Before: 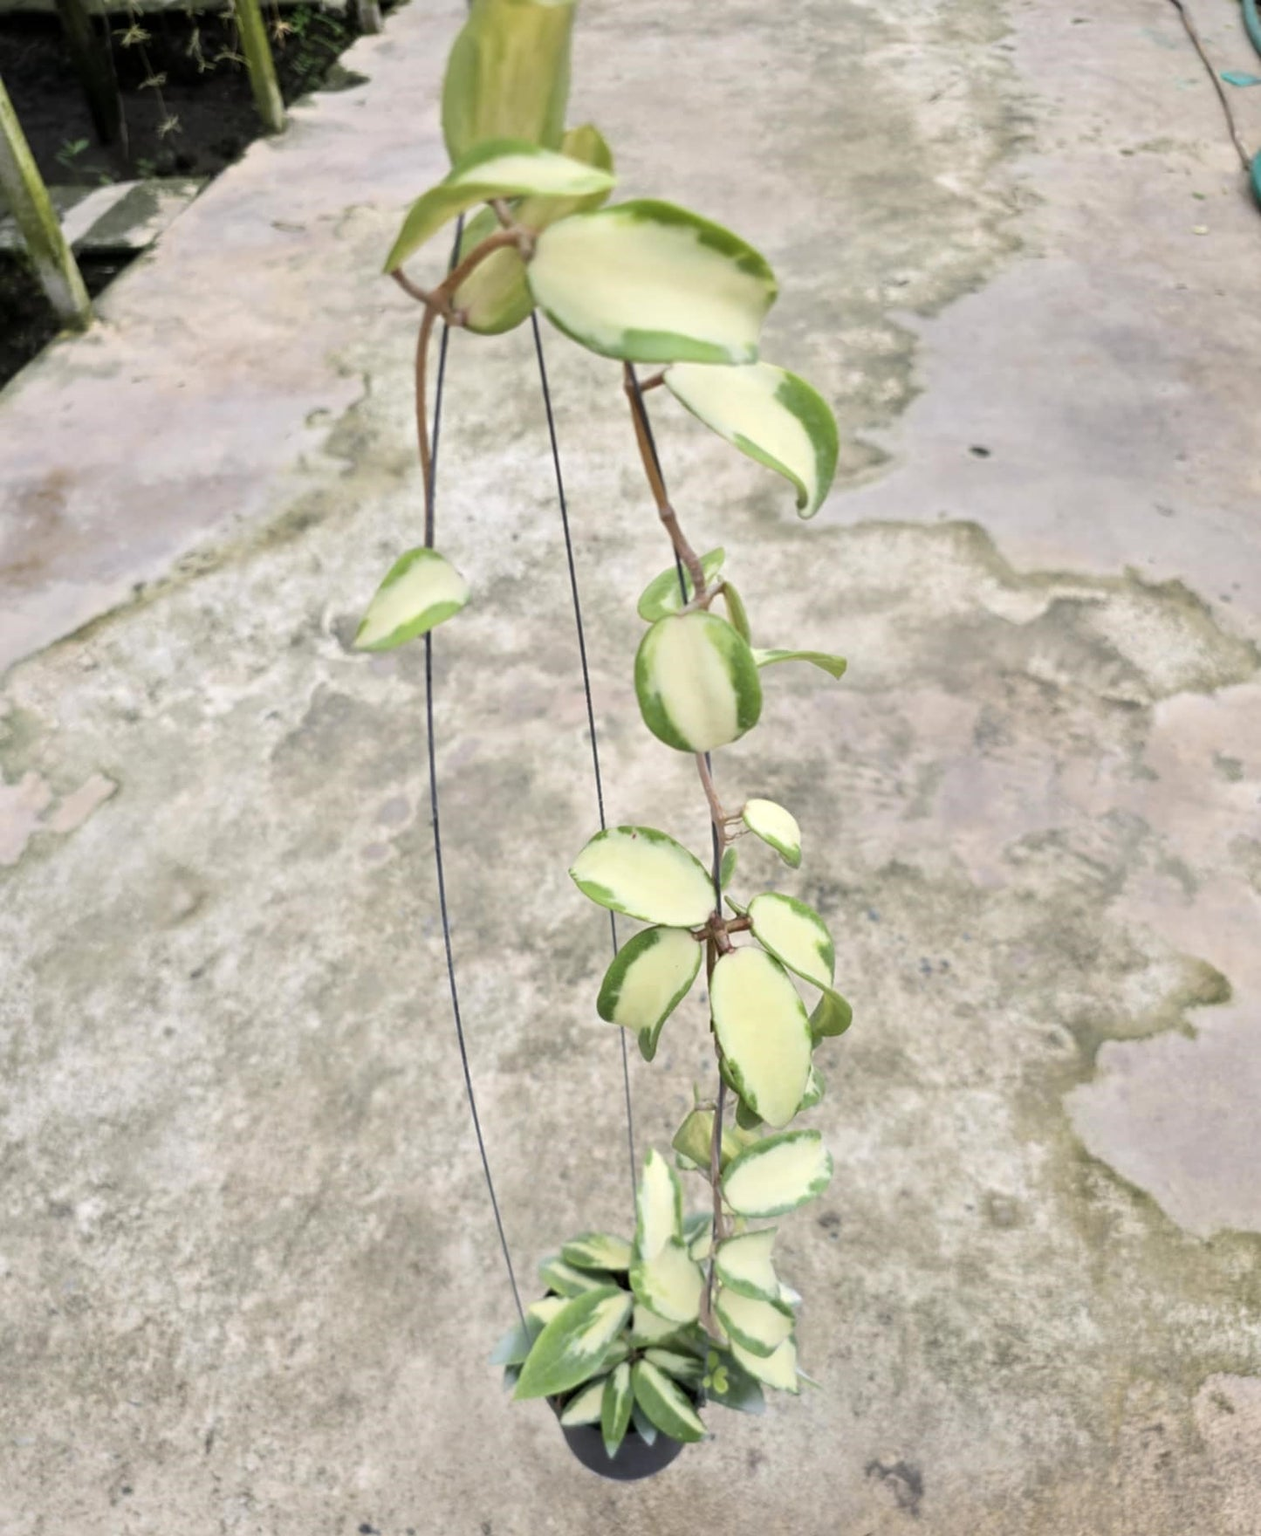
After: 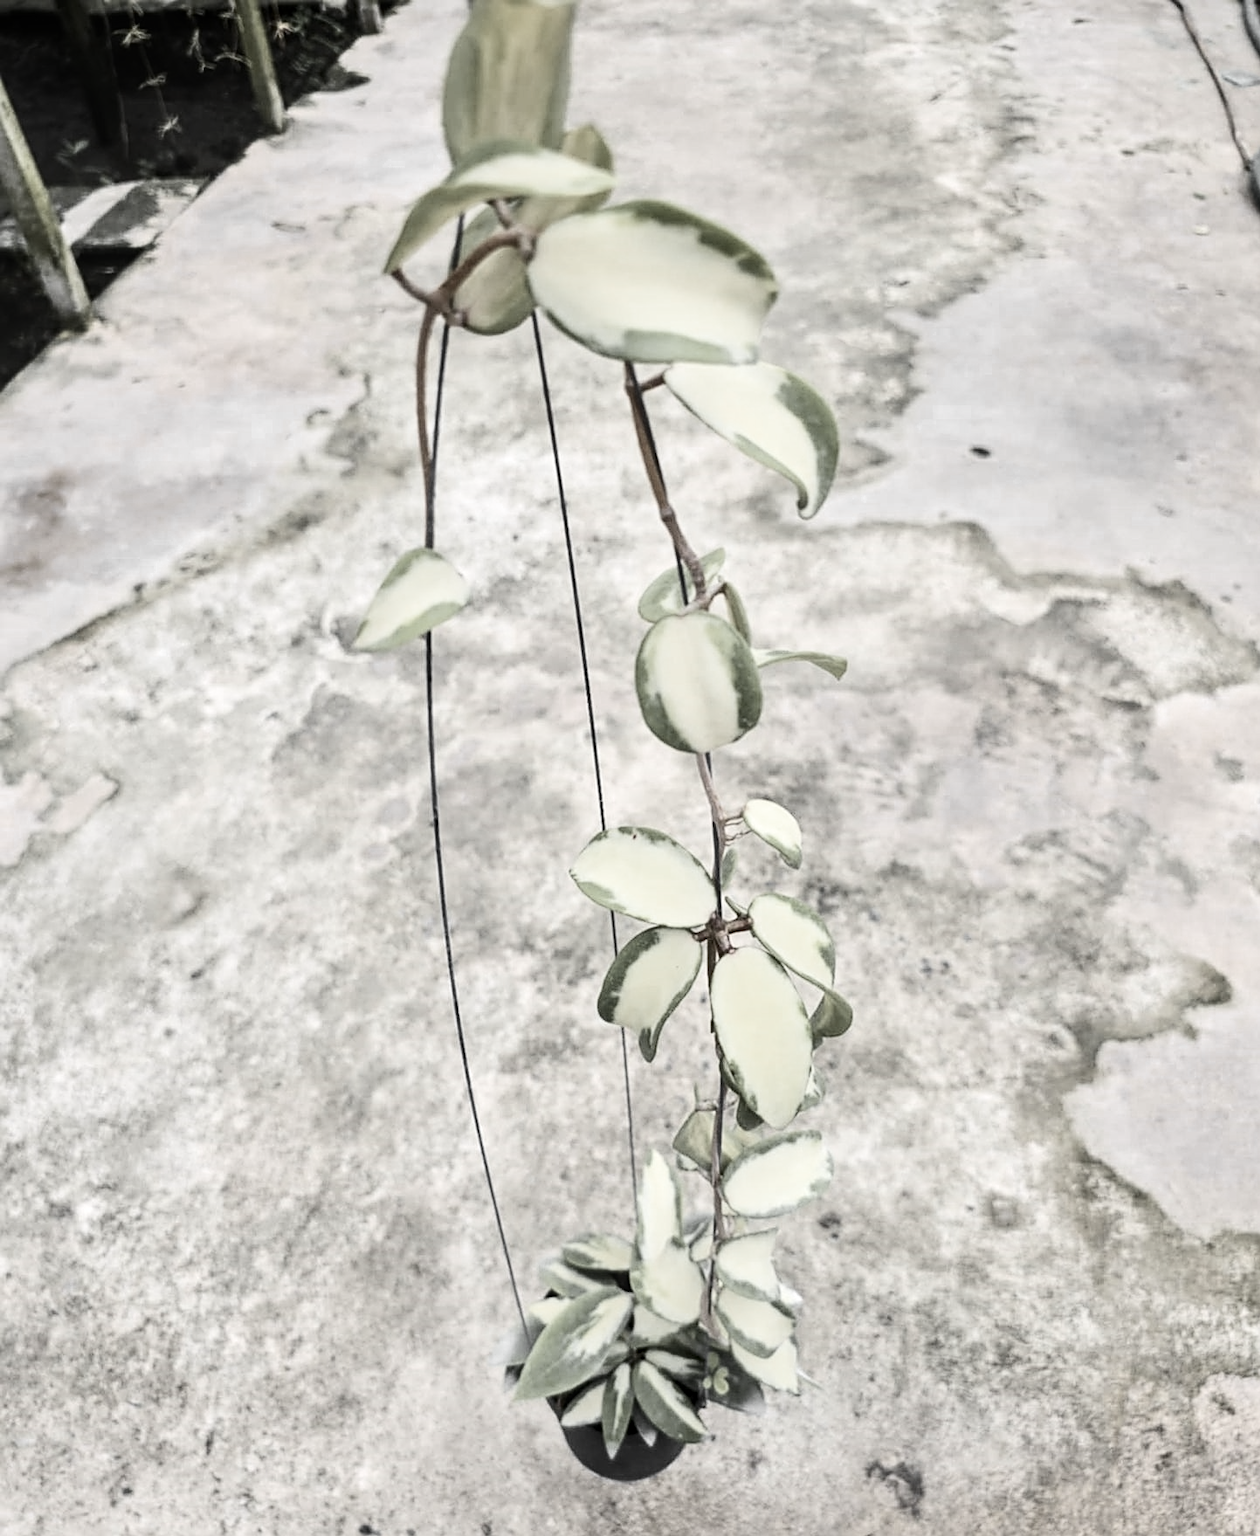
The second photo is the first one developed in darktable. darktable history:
contrast brightness saturation: contrast 0.29
sharpen: on, module defaults
color zones: curves: ch0 [(0, 0.613) (0.01, 0.613) (0.245, 0.448) (0.498, 0.529) (0.642, 0.665) (0.879, 0.777) (0.99, 0.613)]; ch1 [(0, 0.035) (0.121, 0.189) (0.259, 0.197) (0.415, 0.061) (0.589, 0.022) (0.732, 0.022) (0.857, 0.026) (0.991, 0.053)]
local contrast: on, module defaults
